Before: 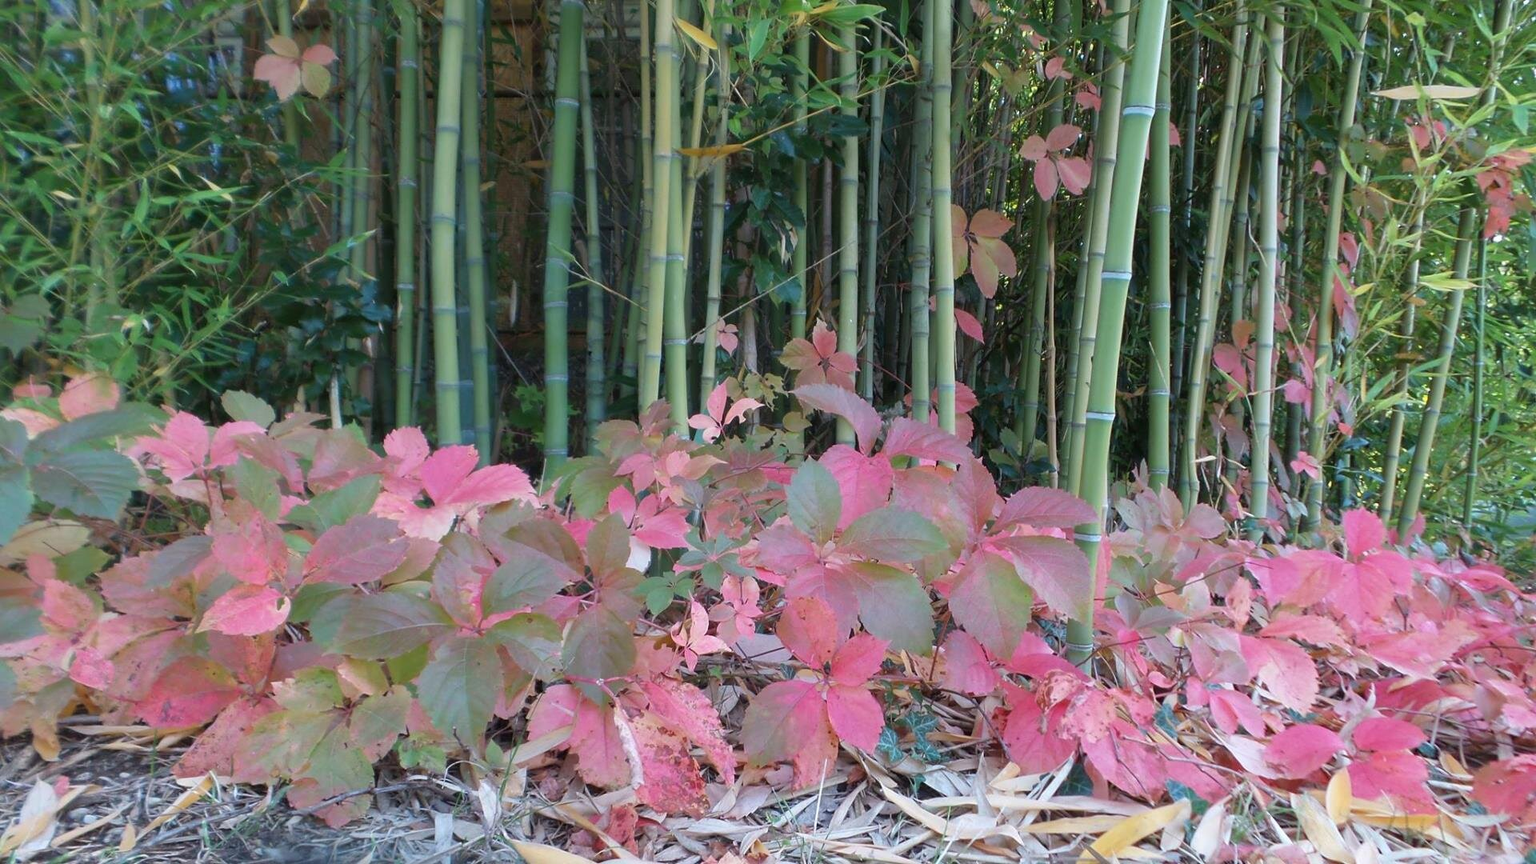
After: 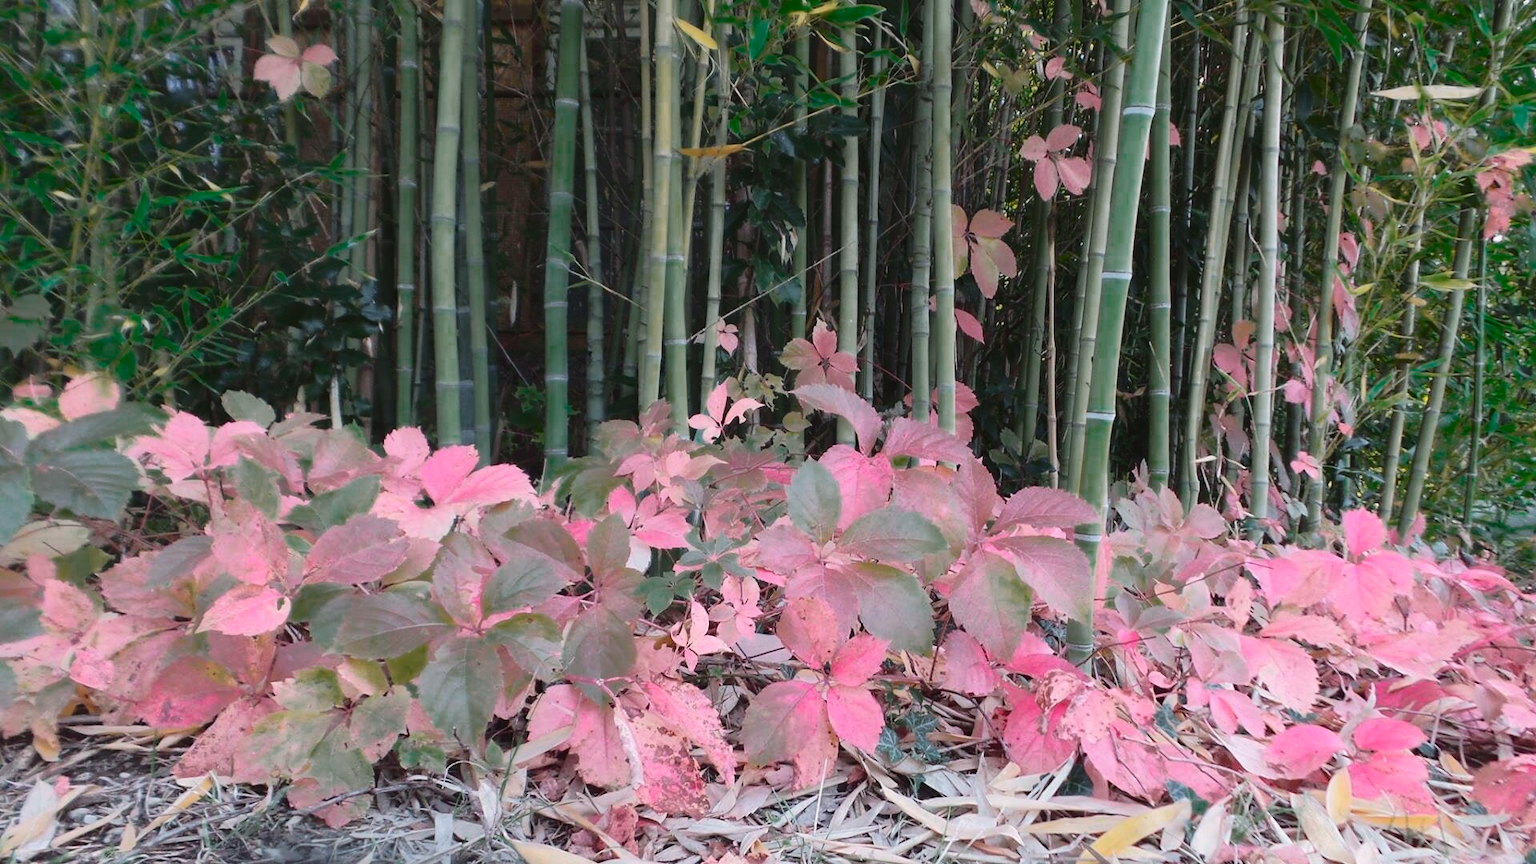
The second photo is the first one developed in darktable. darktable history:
tone curve: curves: ch0 [(0, 0.032) (0.094, 0.08) (0.265, 0.208) (0.41, 0.417) (0.498, 0.496) (0.638, 0.673) (0.845, 0.828) (0.994, 0.964)]; ch1 [(0, 0) (0.161, 0.092) (0.37, 0.302) (0.417, 0.434) (0.492, 0.502) (0.576, 0.589) (0.644, 0.638) (0.725, 0.765) (1, 1)]; ch2 [(0, 0) (0.352, 0.403) (0.45, 0.469) (0.521, 0.515) (0.55, 0.528) (0.589, 0.576) (1, 1)], color space Lab, independent channels, preserve colors none
color zones: curves: ch0 [(0.25, 0.5) (0.347, 0.092) (0.75, 0.5)]; ch1 [(0.25, 0.5) (0.33, 0.51) (0.75, 0.5)]
